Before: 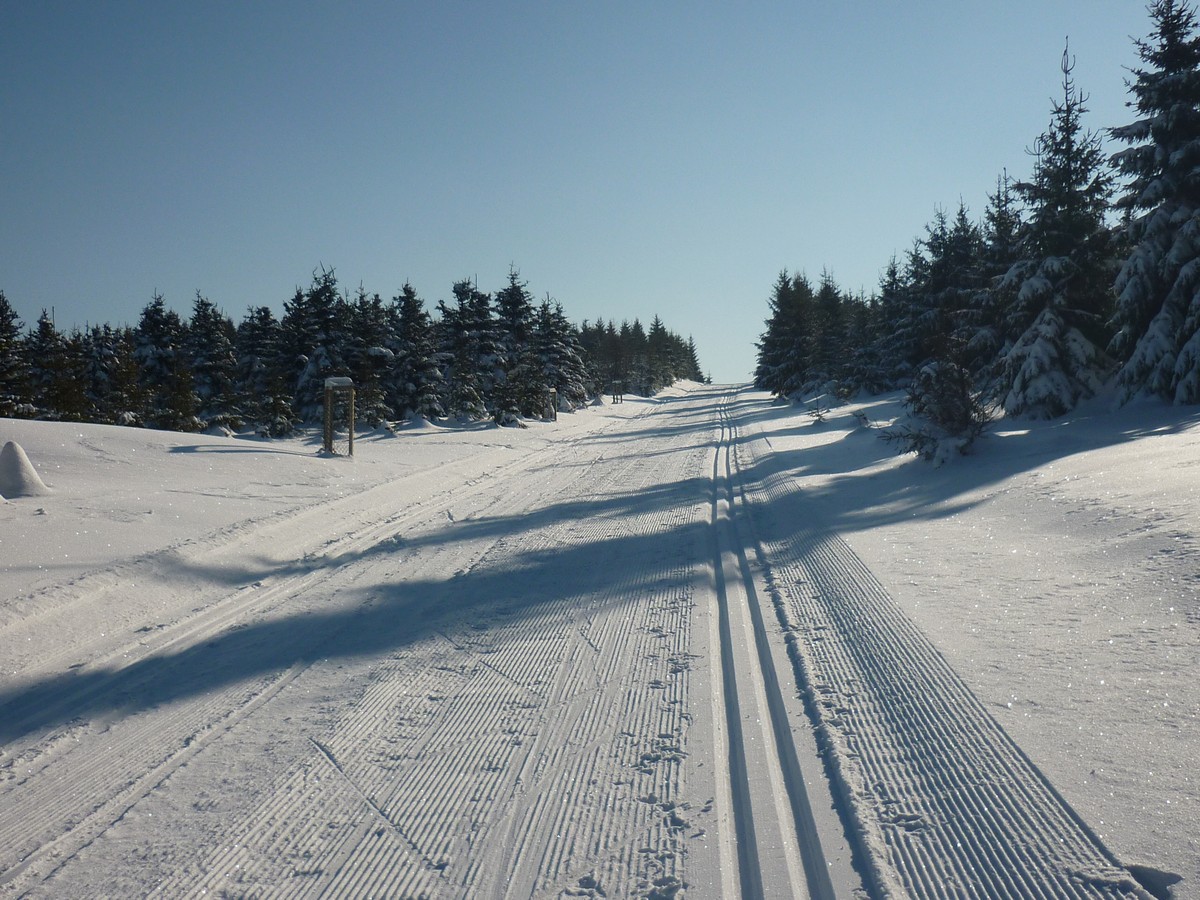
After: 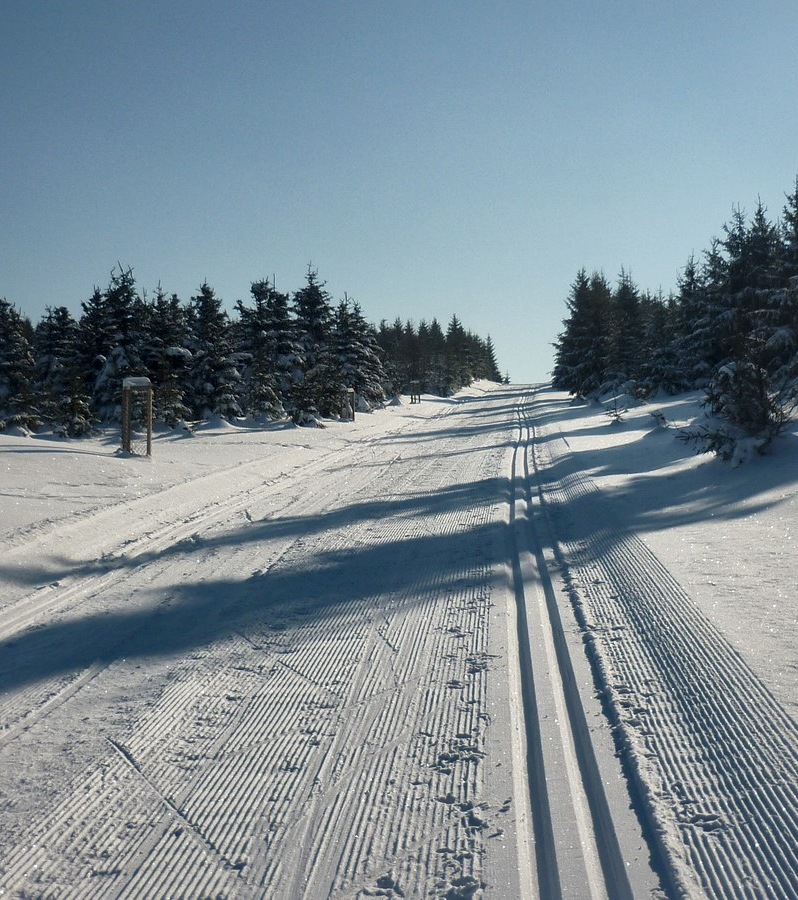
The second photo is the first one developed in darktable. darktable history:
local contrast: mode bilateral grid, contrast 20, coarseness 50, detail 171%, midtone range 0.2
crop: left 16.899%, right 16.556%
